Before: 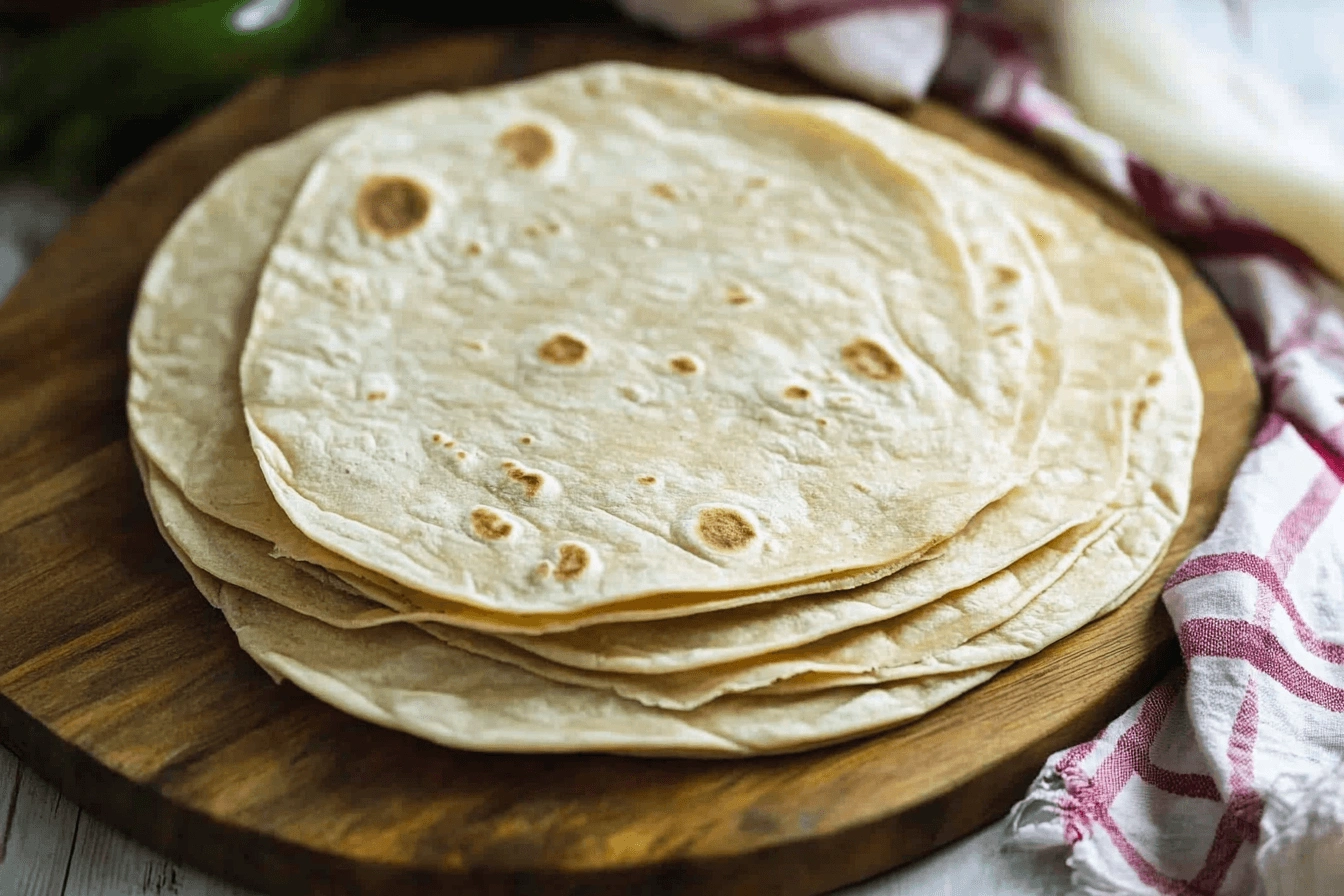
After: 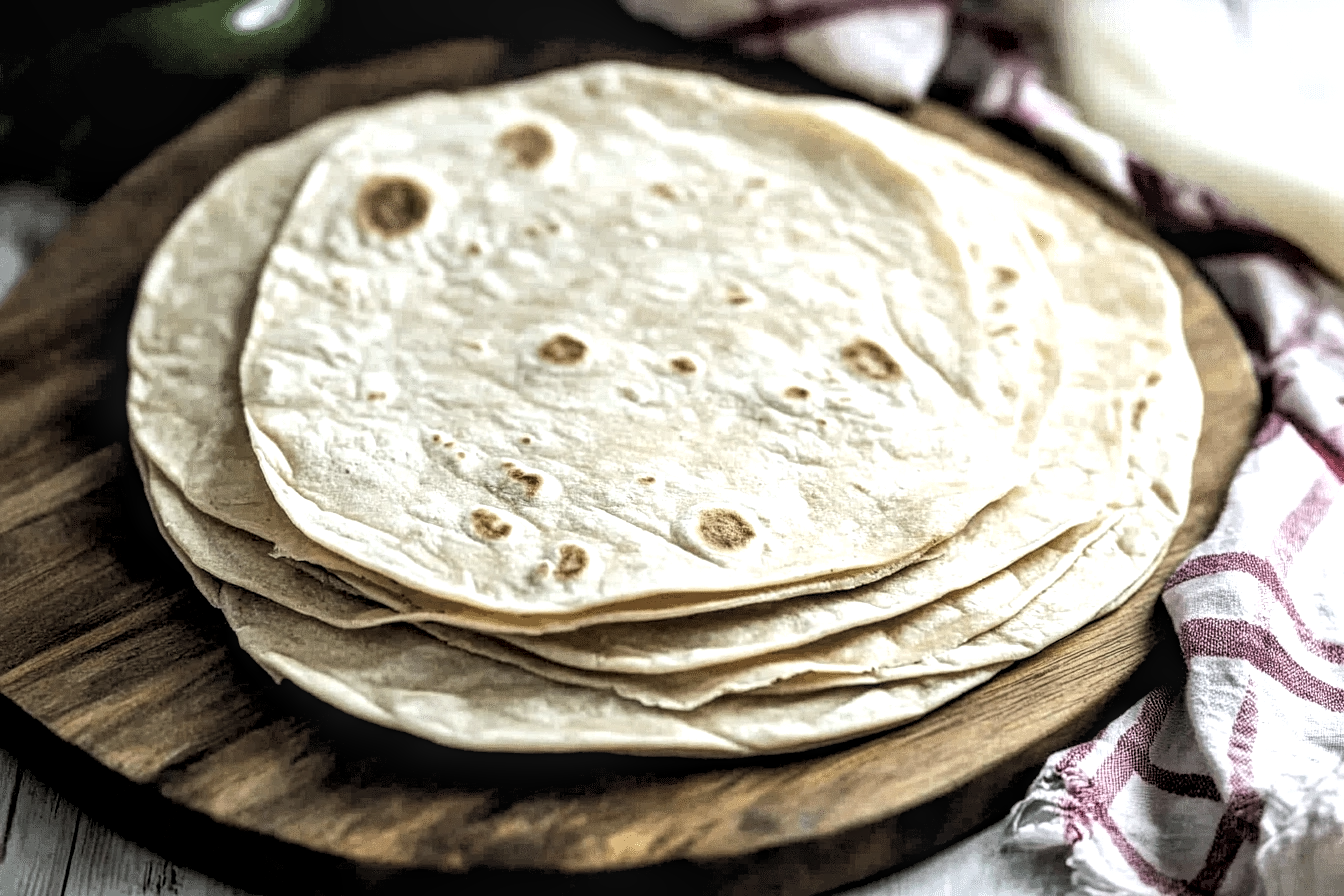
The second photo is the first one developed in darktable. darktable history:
rgb levels: levels [[0.01, 0.419, 0.839], [0, 0.5, 1], [0, 0.5, 1]]
tone equalizer: -8 EV -0.417 EV, -7 EV -0.389 EV, -6 EV -0.333 EV, -5 EV -0.222 EV, -3 EV 0.222 EV, -2 EV 0.333 EV, -1 EV 0.389 EV, +0 EV 0.417 EV, edges refinement/feathering 500, mask exposure compensation -1.57 EV, preserve details no
local contrast: detail 144%
contrast brightness saturation: contrast -0.05, saturation -0.41
